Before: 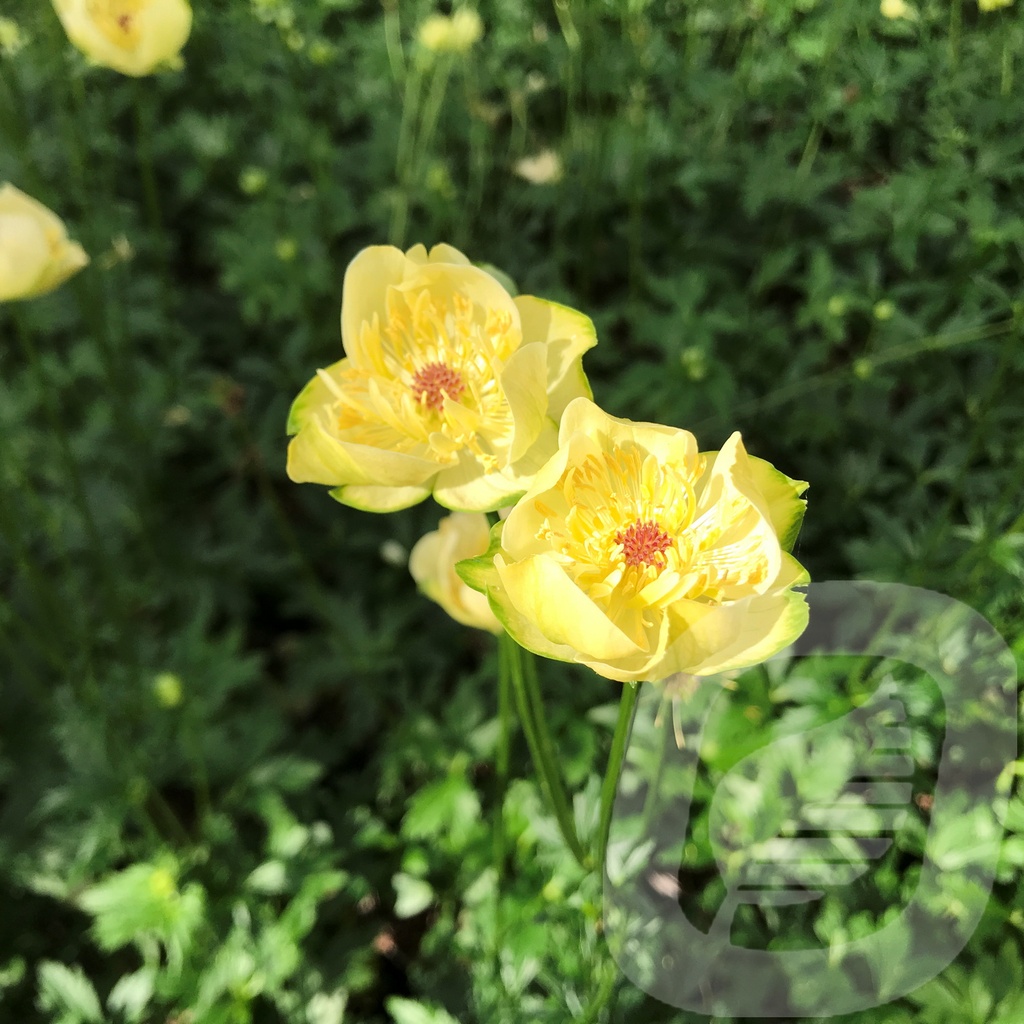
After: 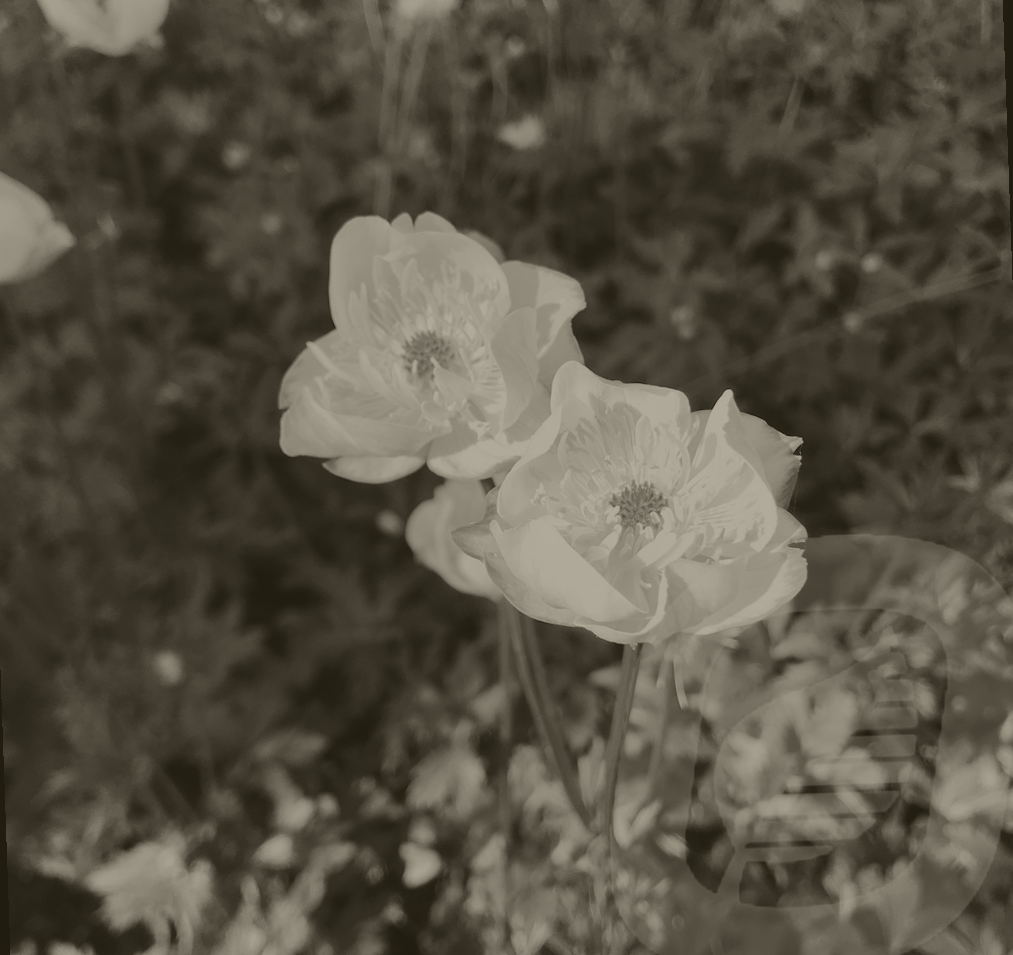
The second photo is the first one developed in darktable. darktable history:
rotate and perspective: rotation -2°, crop left 0.022, crop right 0.978, crop top 0.049, crop bottom 0.951
colorize: hue 41.44°, saturation 22%, source mix 60%, lightness 10.61%
